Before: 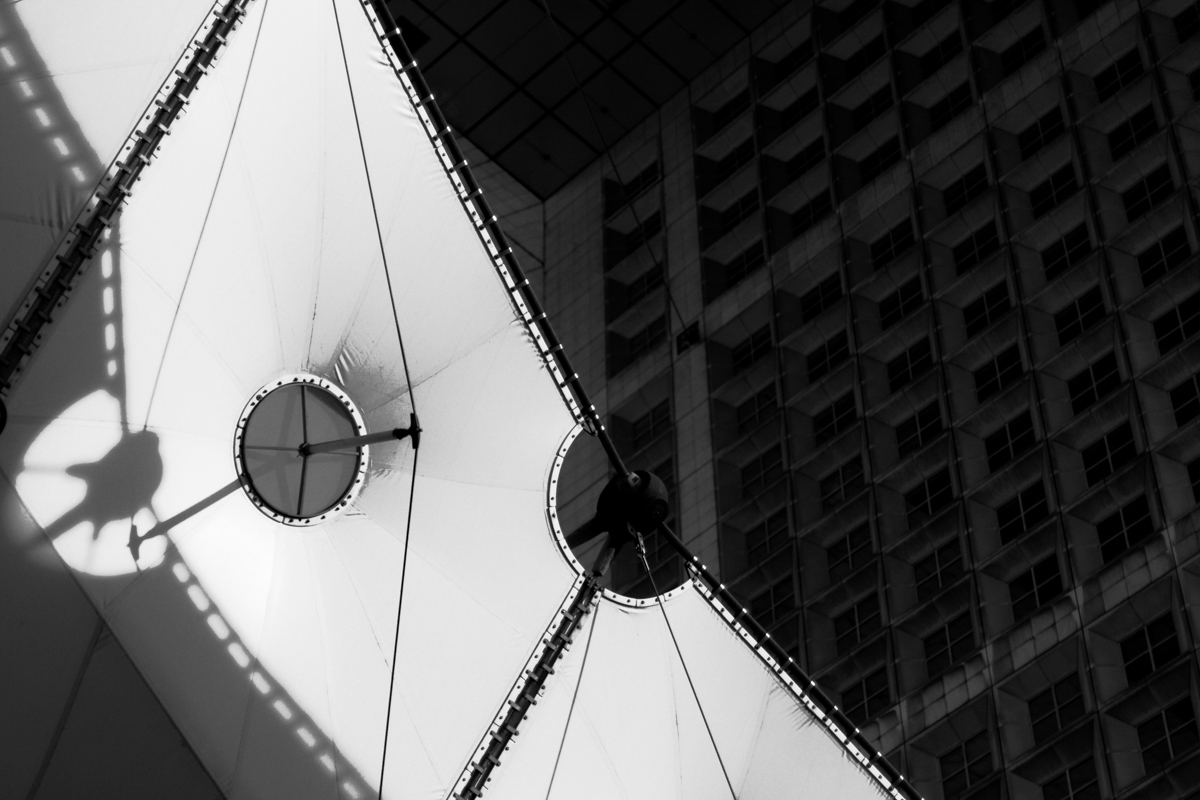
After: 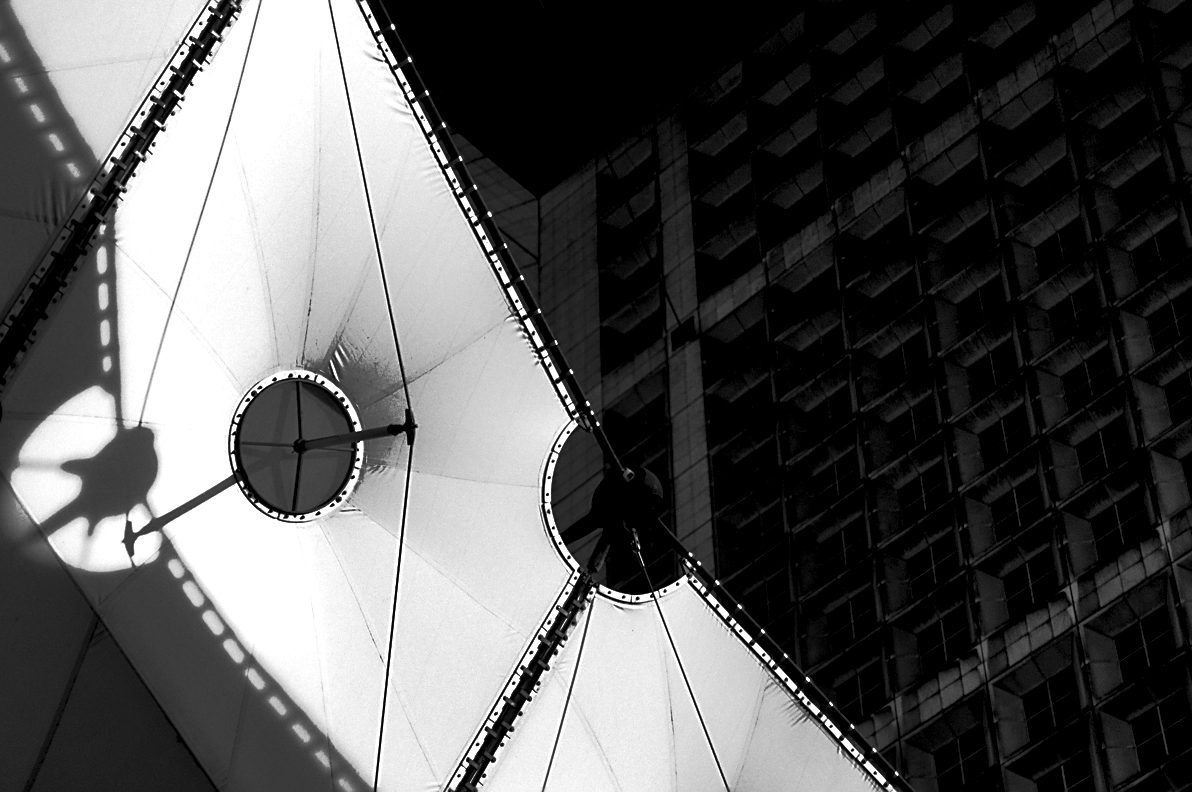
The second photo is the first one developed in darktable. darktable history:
crop: left 0.421%, top 0.569%, right 0.195%, bottom 0.37%
local contrast: highlights 101%, shadows 102%, detail 120%, midtone range 0.2
sharpen: on, module defaults
color balance rgb: linear chroma grading › global chroma 15.262%, perceptual saturation grading › global saturation 25.243%, global vibrance 20%
exposure: exposure 0.211 EV, compensate highlight preservation false
tone curve: curves: ch0 [(0, 0) (0.91, 0.76) (0.997, 0.913)], preserve colors none
shadows and highlights: low approximation 0.01, soften with gaussian
levels: levels [0.055, 0.477, 0.9]
